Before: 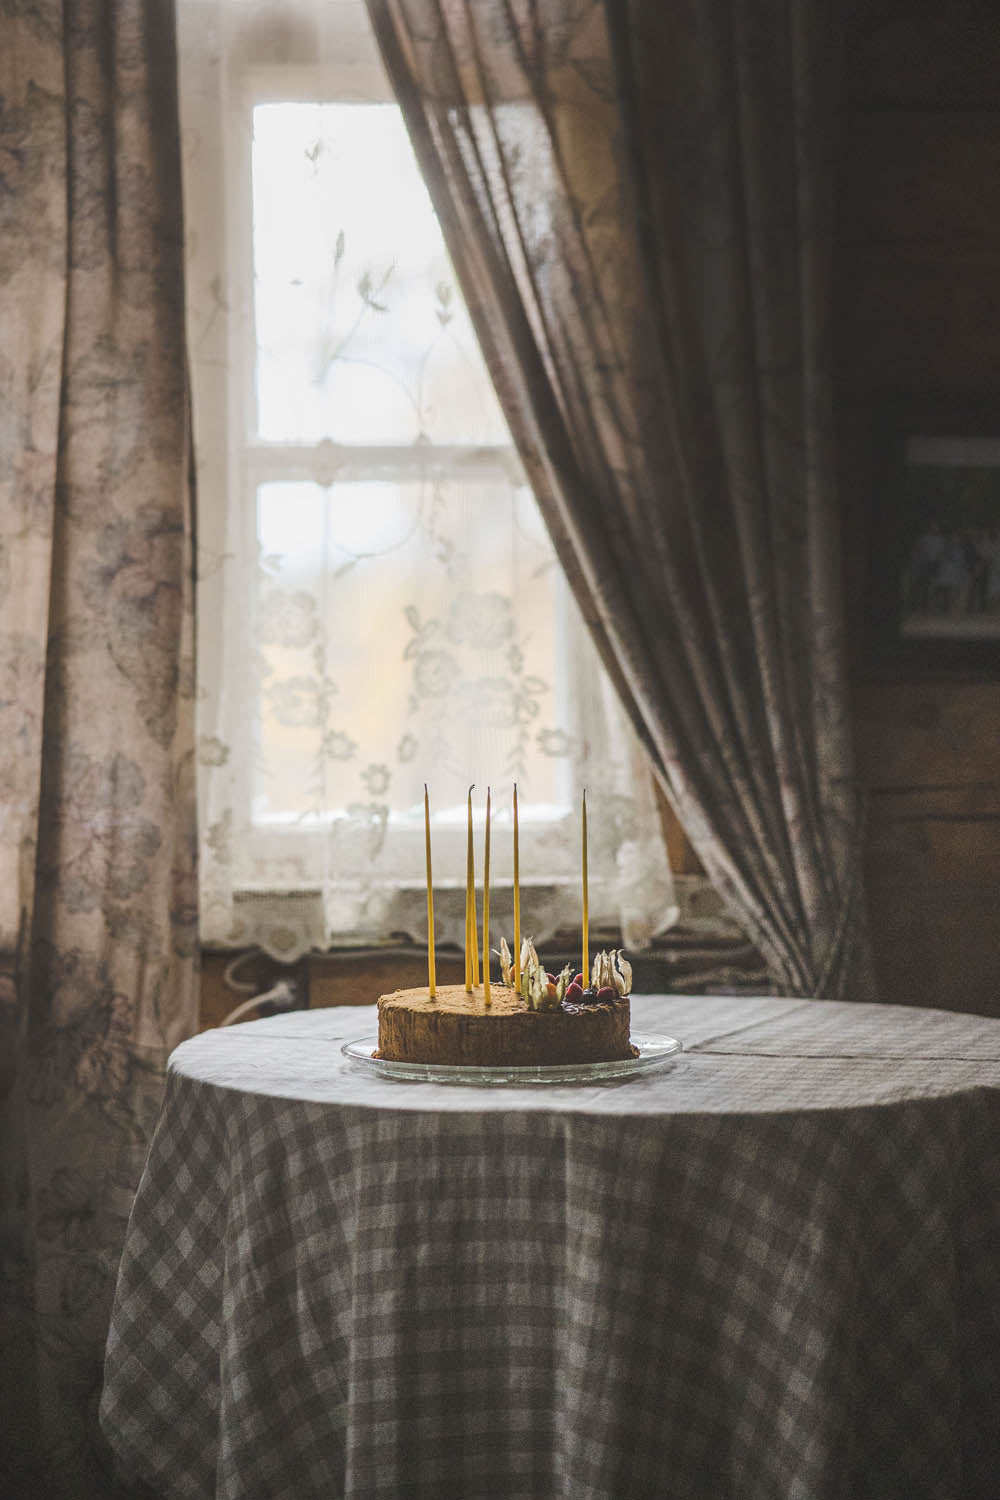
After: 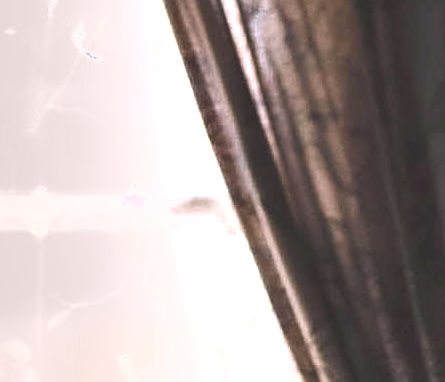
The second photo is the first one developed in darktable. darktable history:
crop: left 28.694%, top 16.783%, right 26.794%, bottom 57.699%
contrast brightness saturation: contrast 0.068, brightness -0.129, saturation 0.05
sharpen: on, module defaults
exposure: black level correction 0, exposure 1 EV, compensate highlight preservation false
color correction: highlights a* 5.93, highlights b* 4.73
color calibration: illuminant as shot in camera, x 0.358, y 0.373, temperature 4628.91 K
shadows and highlights: low approximation 0.01, soften with gaussian
